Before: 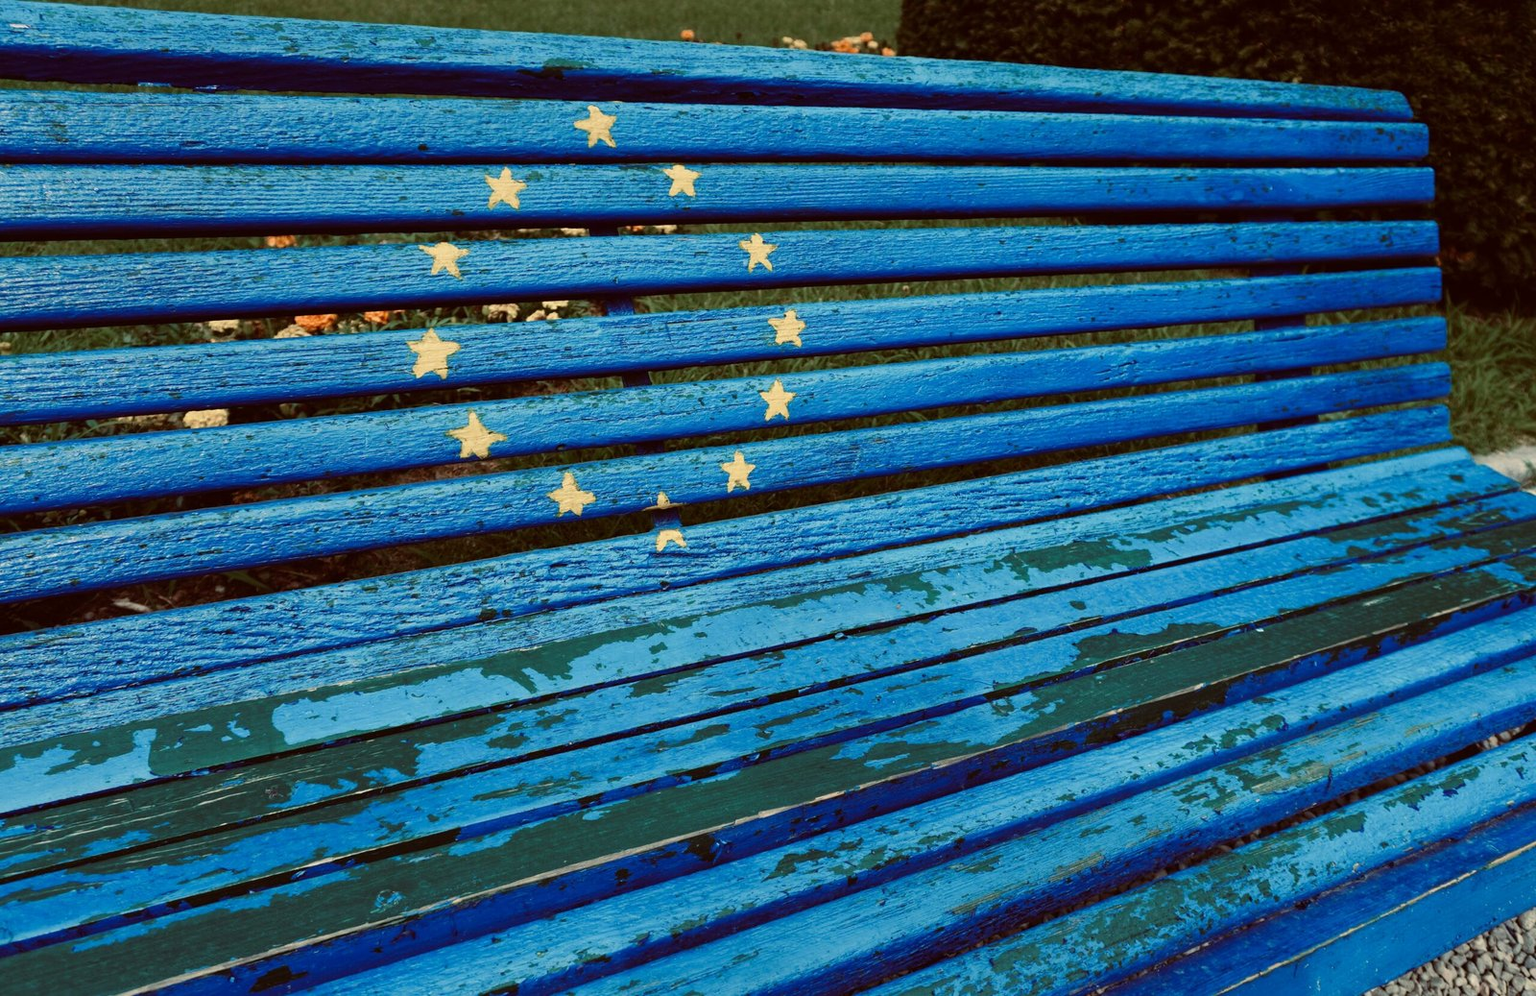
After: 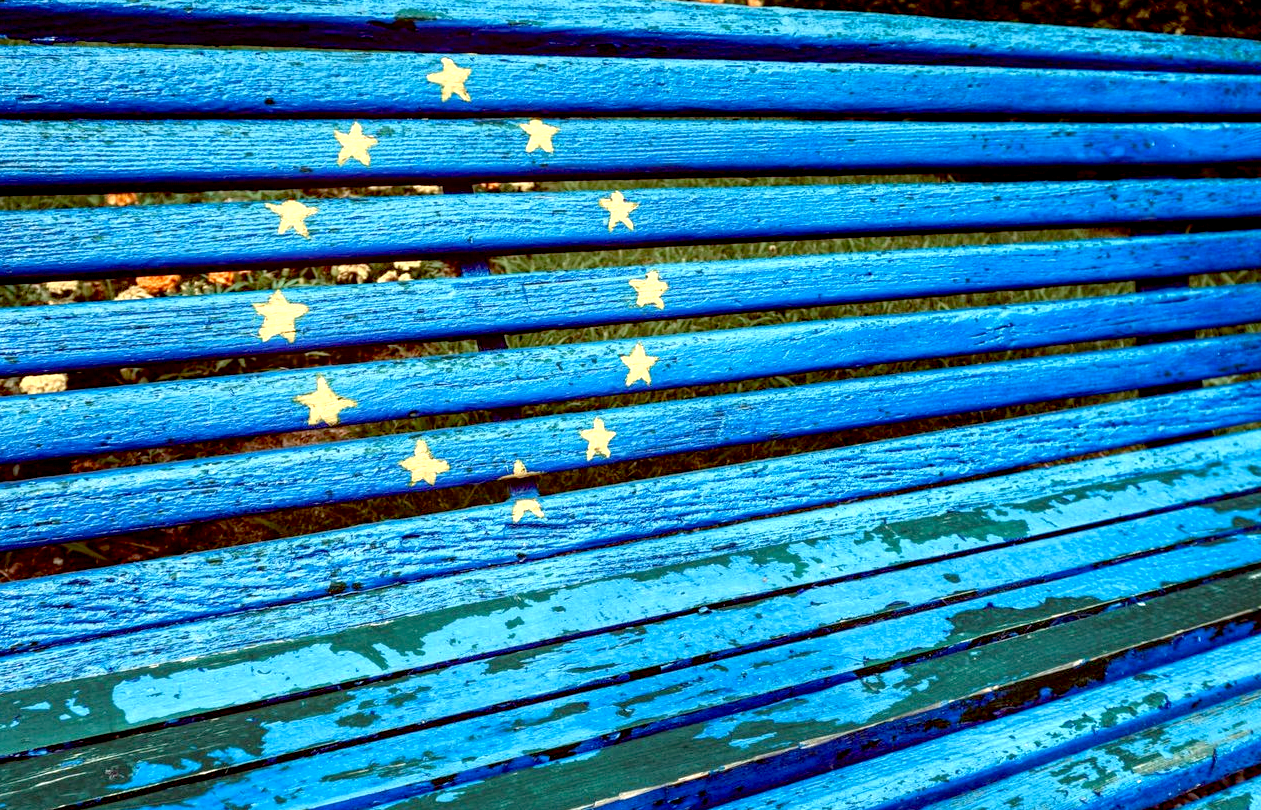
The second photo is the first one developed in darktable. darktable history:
local contrast: on, module defaults
exposure: black level correction 0.01, exposure 1 EV, compensate highlight preservation false
bloom: size 13.65%, threshold 98.39%, strength 4.82%
crop and rotate: left 10.77%, top 5.1%, right 10.41%, bottom 16.76%
